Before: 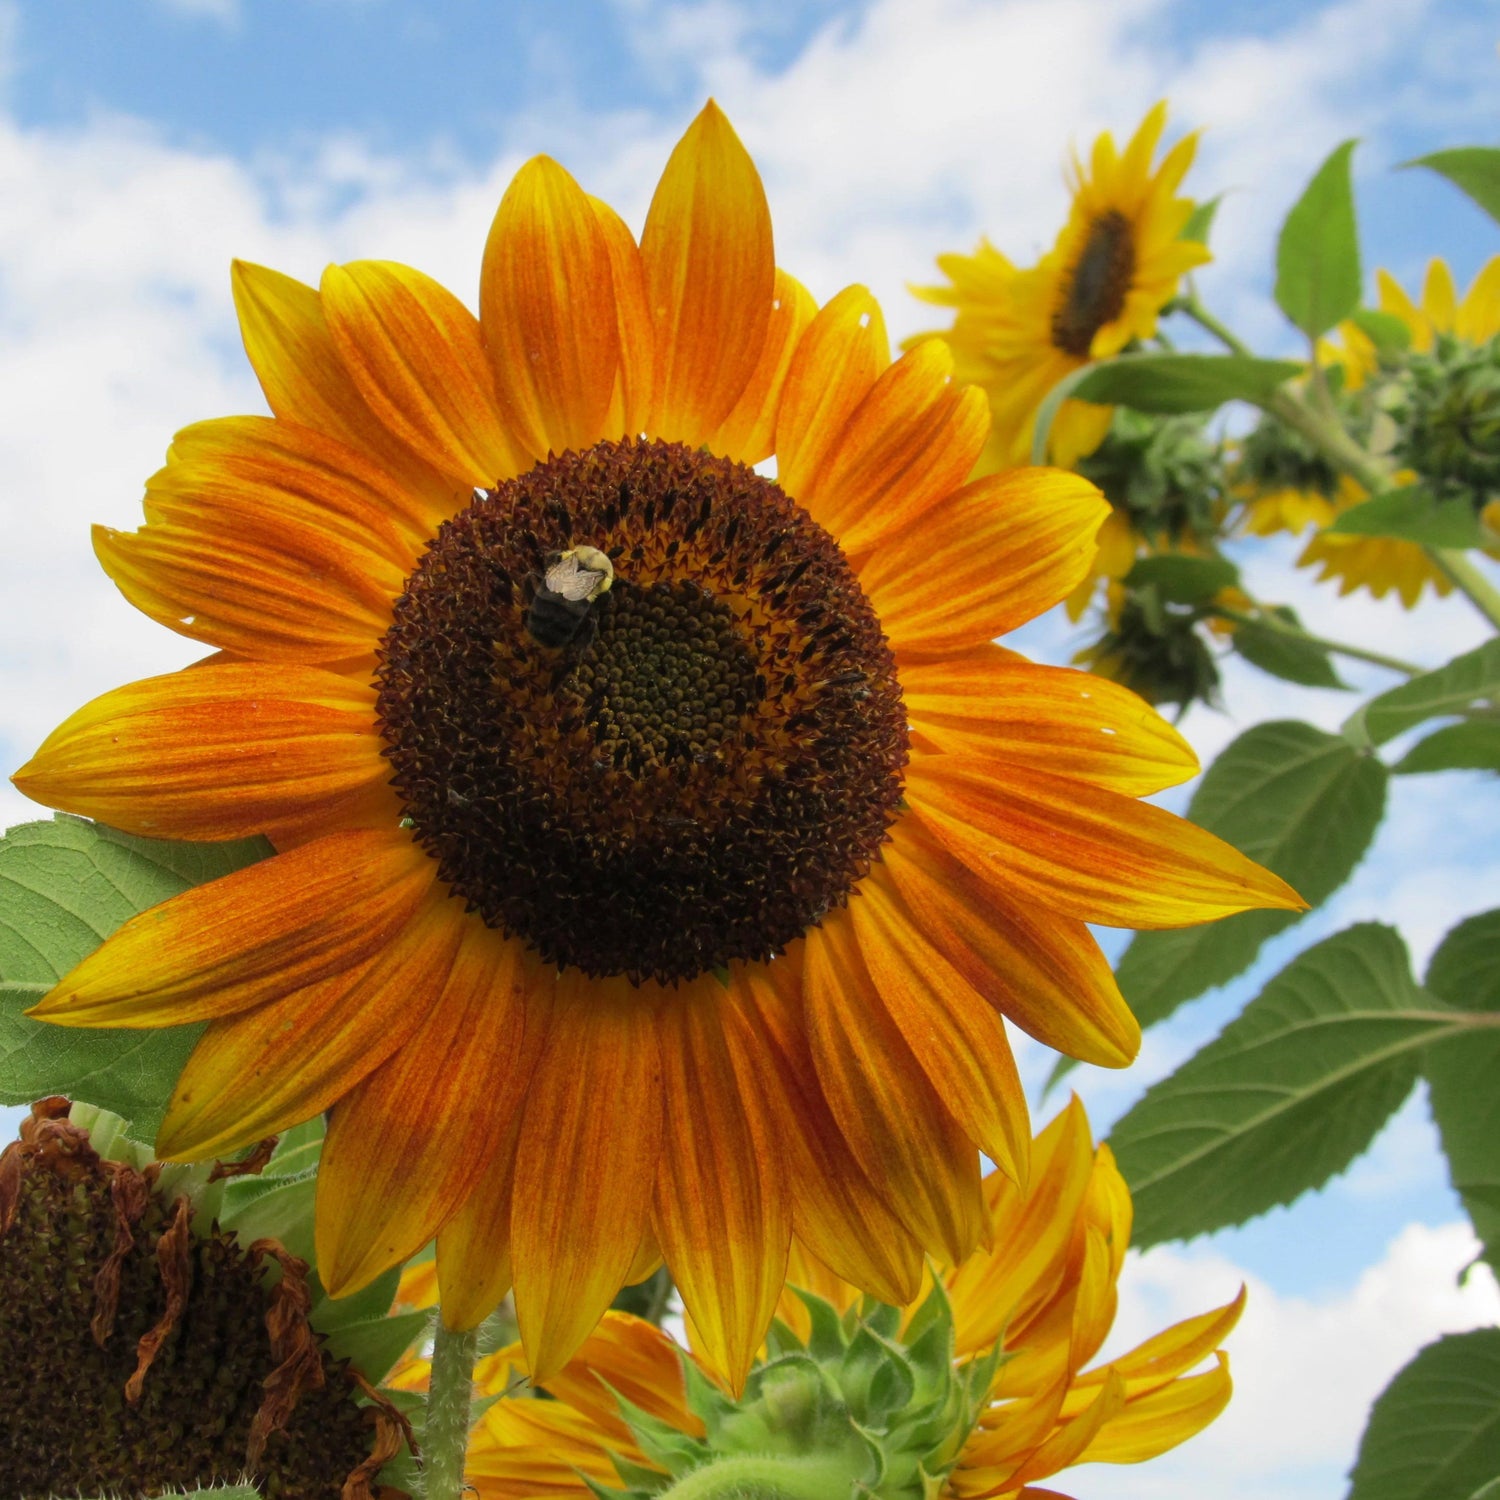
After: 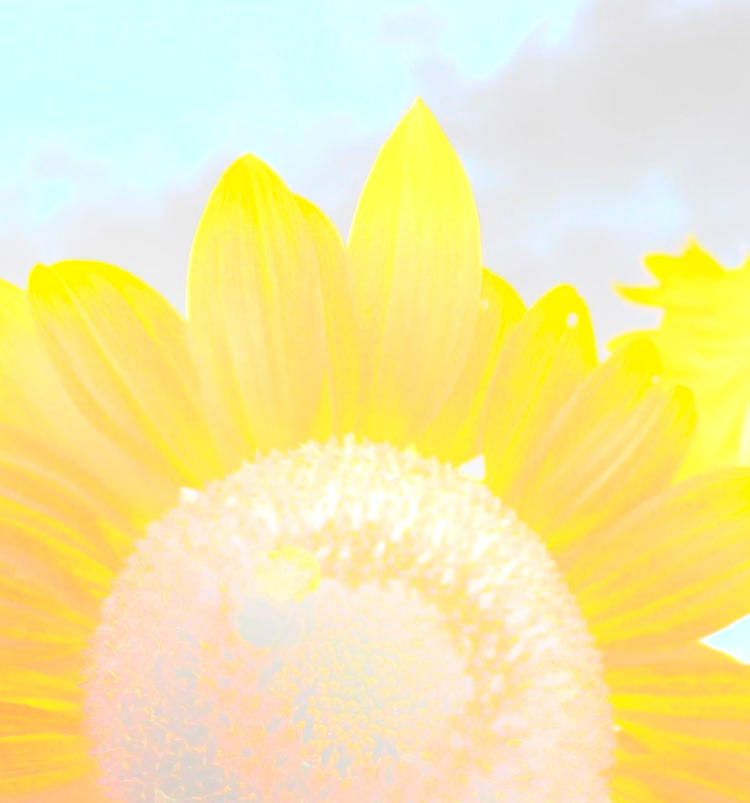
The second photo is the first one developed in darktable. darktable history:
bloom: size 70%, threshold 25%, strength 70%
exposure: black level correction 0.001, exposure 0.955 EV, compensate exposure bias true, compensate highlight preservation false
crop: left 19.556%, right 30.401%, bottom 46.458%
